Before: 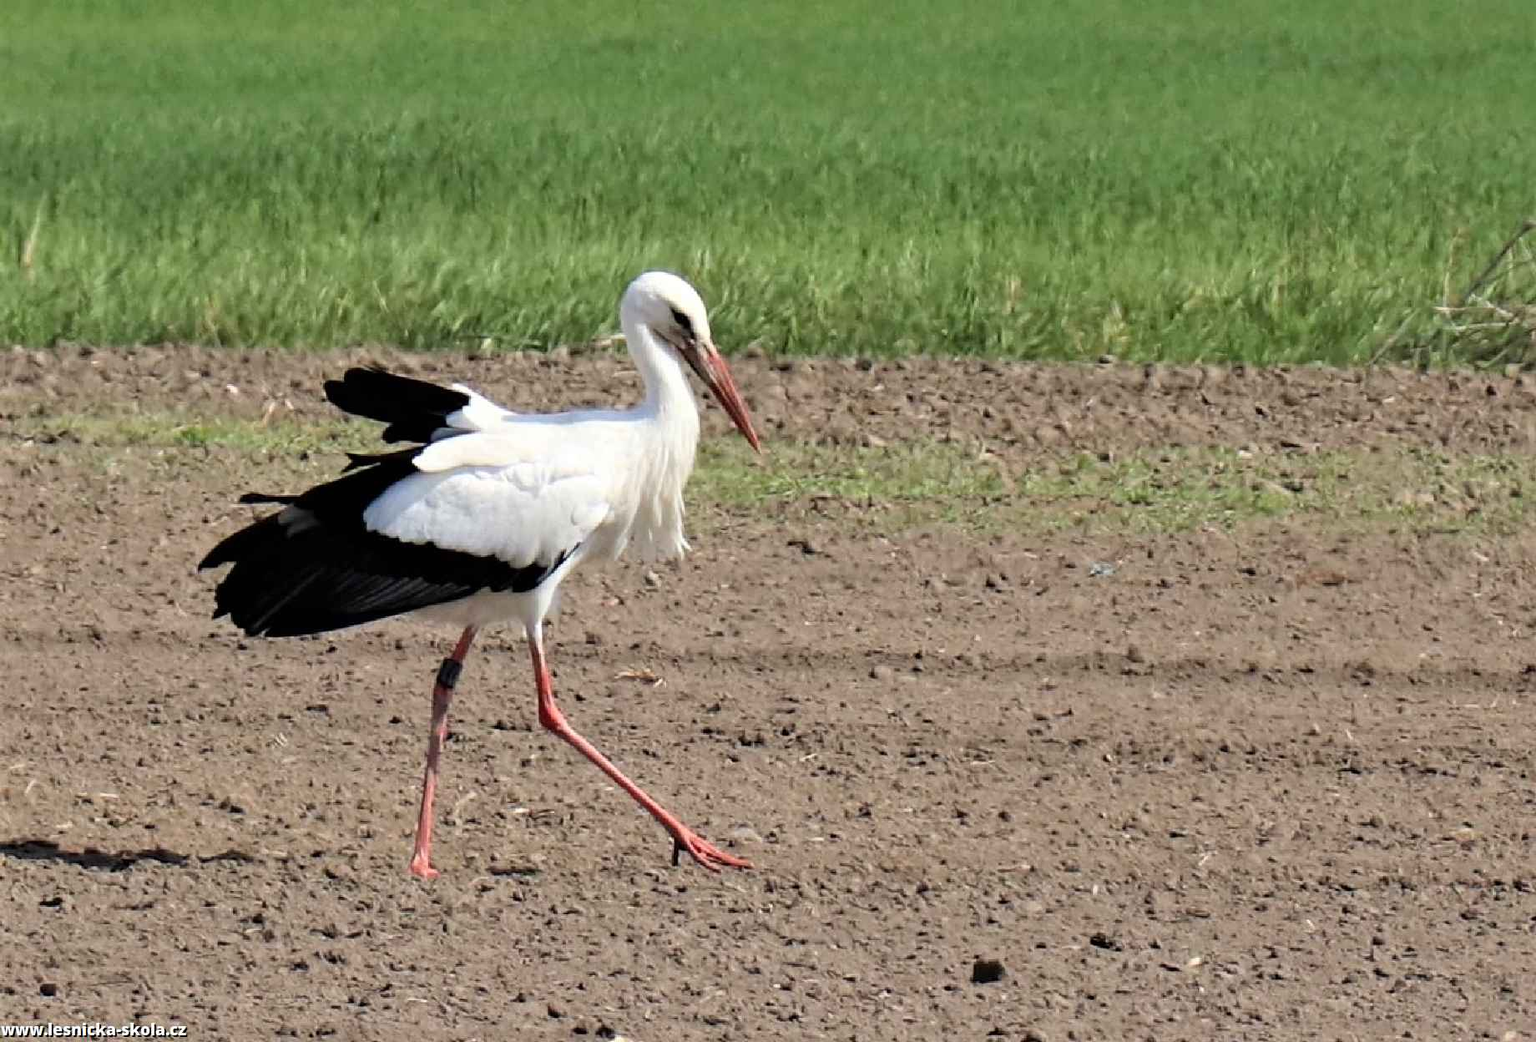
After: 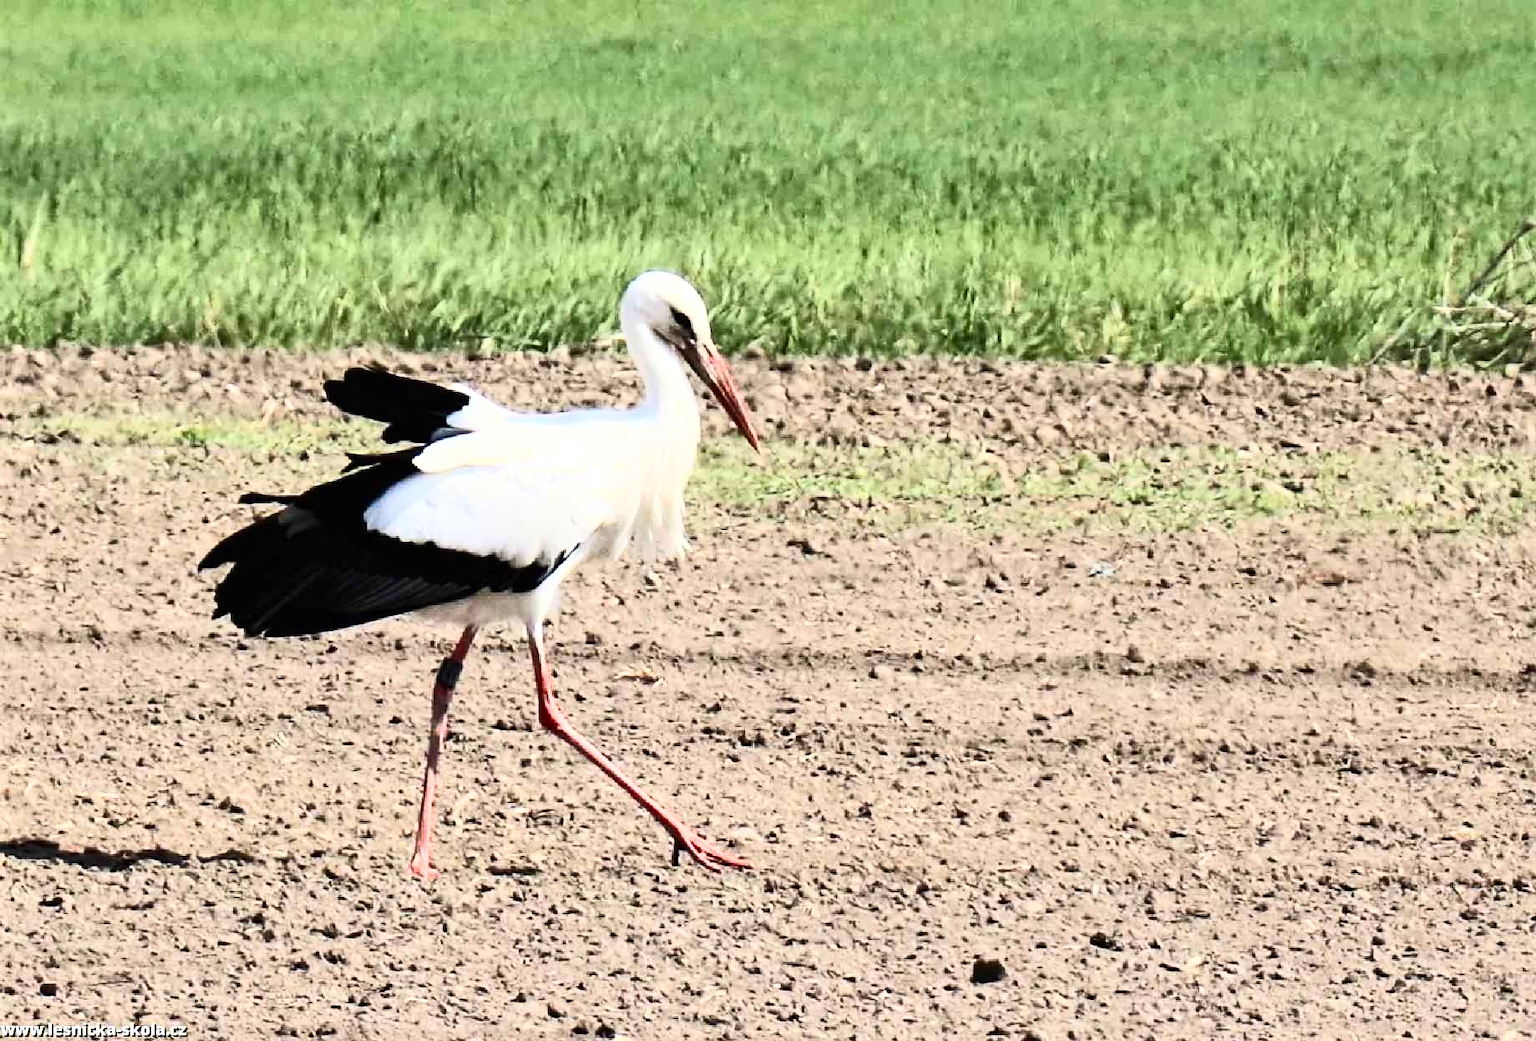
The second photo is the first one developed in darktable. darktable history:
contrast brightness saturation: contrast 0.628, brightness 0.328, saturation 0.144
